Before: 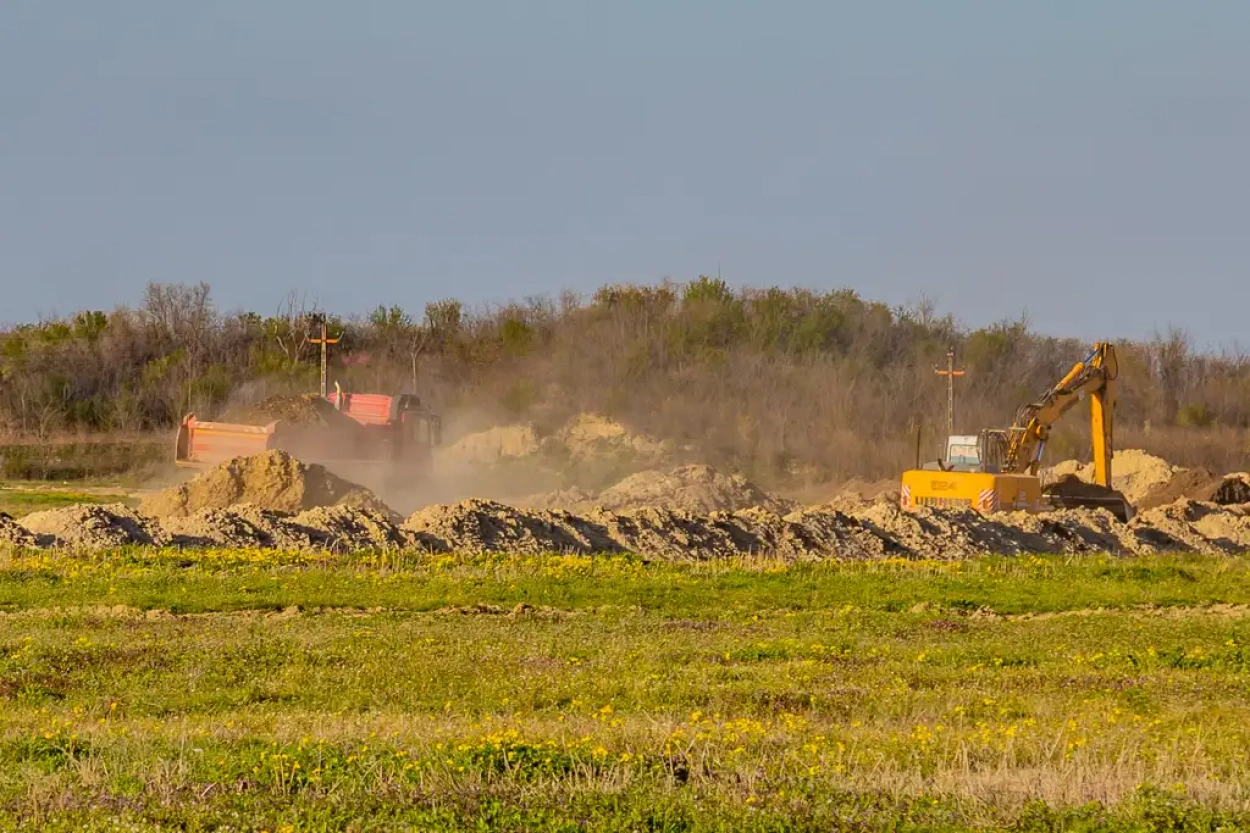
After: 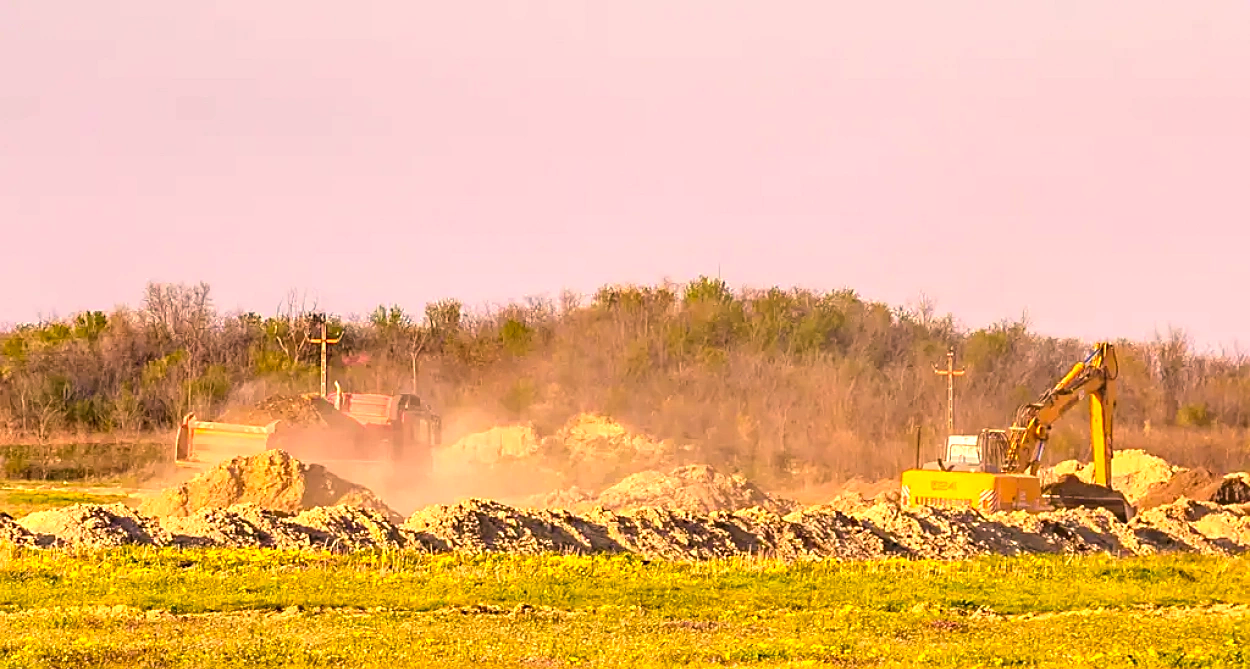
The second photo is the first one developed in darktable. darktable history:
sharpen: on, module defaults
color correction: highlights a* 21.16, highlights b* 19.61
crop: bottom 19.644%
white balance: emerald 1
exposure: exposure 1.16 EV, compensate exposure bias true, compensate highlight preservation false
